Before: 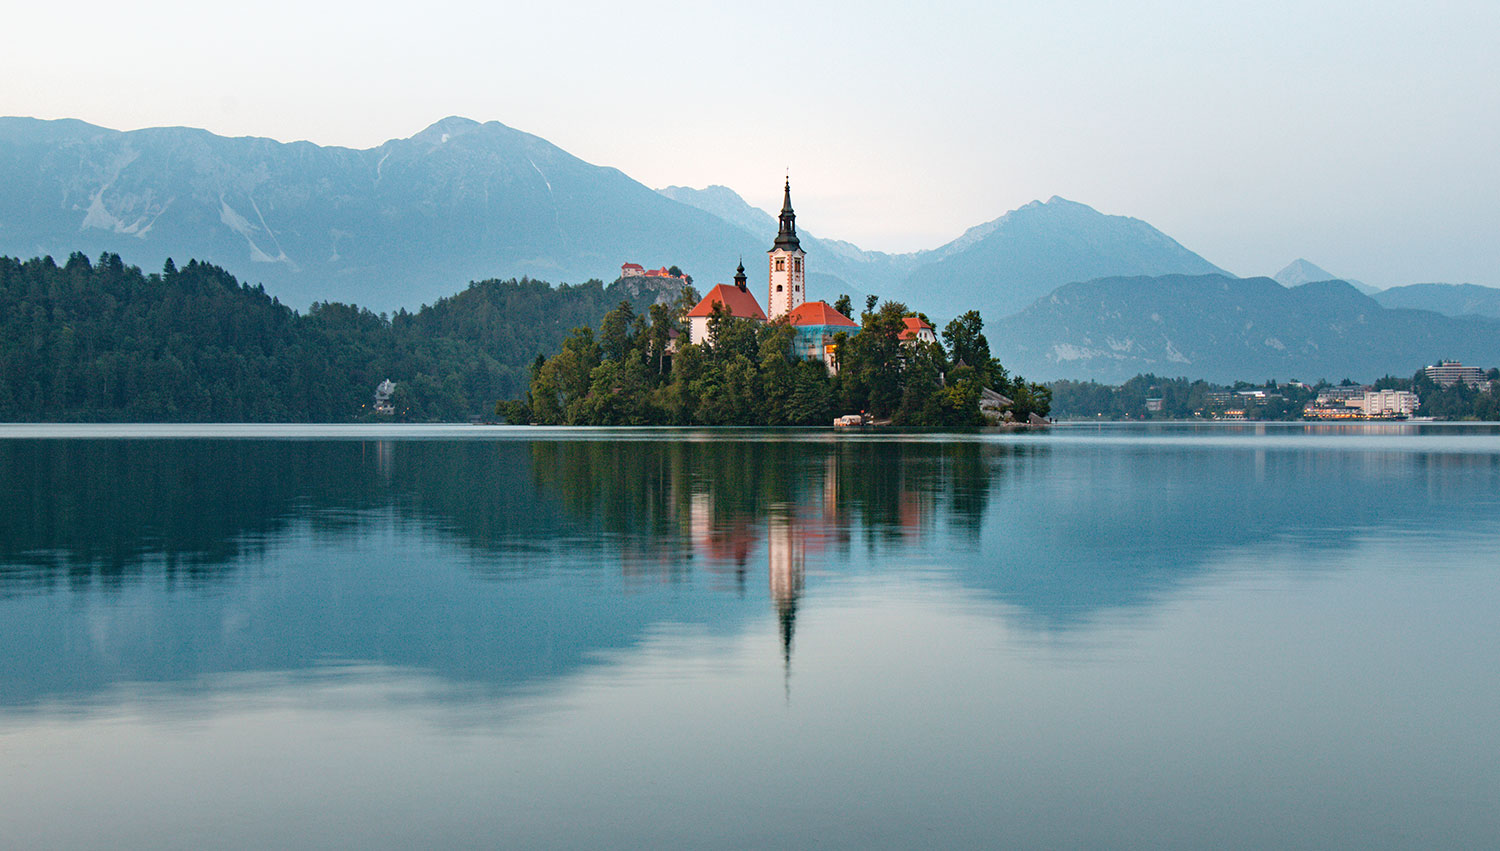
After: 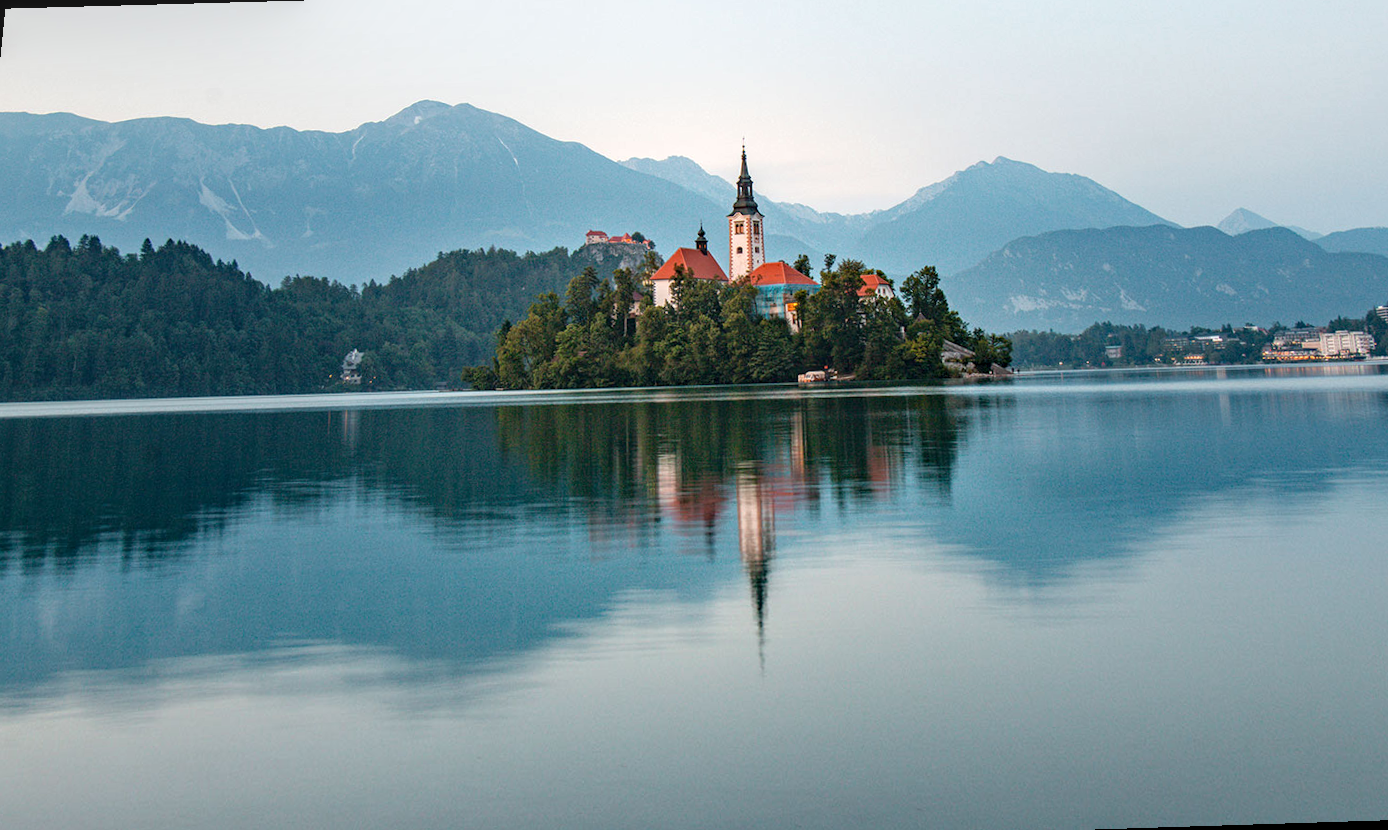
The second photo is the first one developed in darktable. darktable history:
local contrast: on, module defaults
rotate and perspective: rotation -1.68°, lens shift (vertical) -0.146, crop left 0.049, crop right 0.912, crop top 0.032, crop bottom 0.96
